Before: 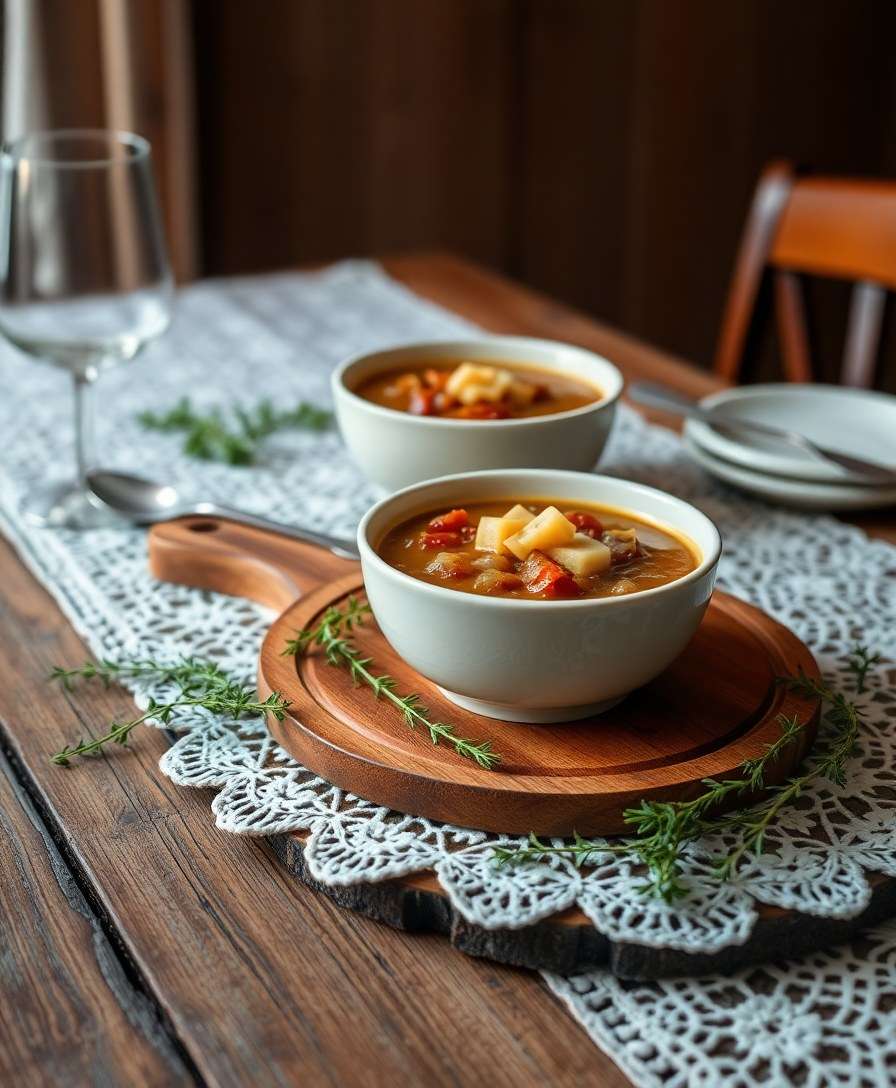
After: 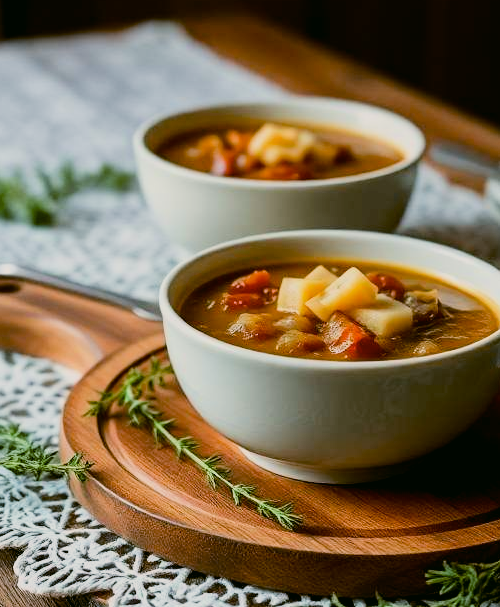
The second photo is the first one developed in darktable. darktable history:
color correction: highlights a* 4.02, highlights b* 4.98, shadows a* -7.55, shadows b* 4.98
filmic rgb: black relative exposure -7.65 EV, white relative exposure 4.56 EV, hardness 3.61, contrast 1.25
crop and rotate: left 22.13%, top 22.054%, right 22.026%, bottom 22.102%
color balance: lift [1, 1.015, 1.004, 0.985], gamma [1, 0.958, 0.971, 1.042], gain [1, 0.956, 0.977, 1.044]
